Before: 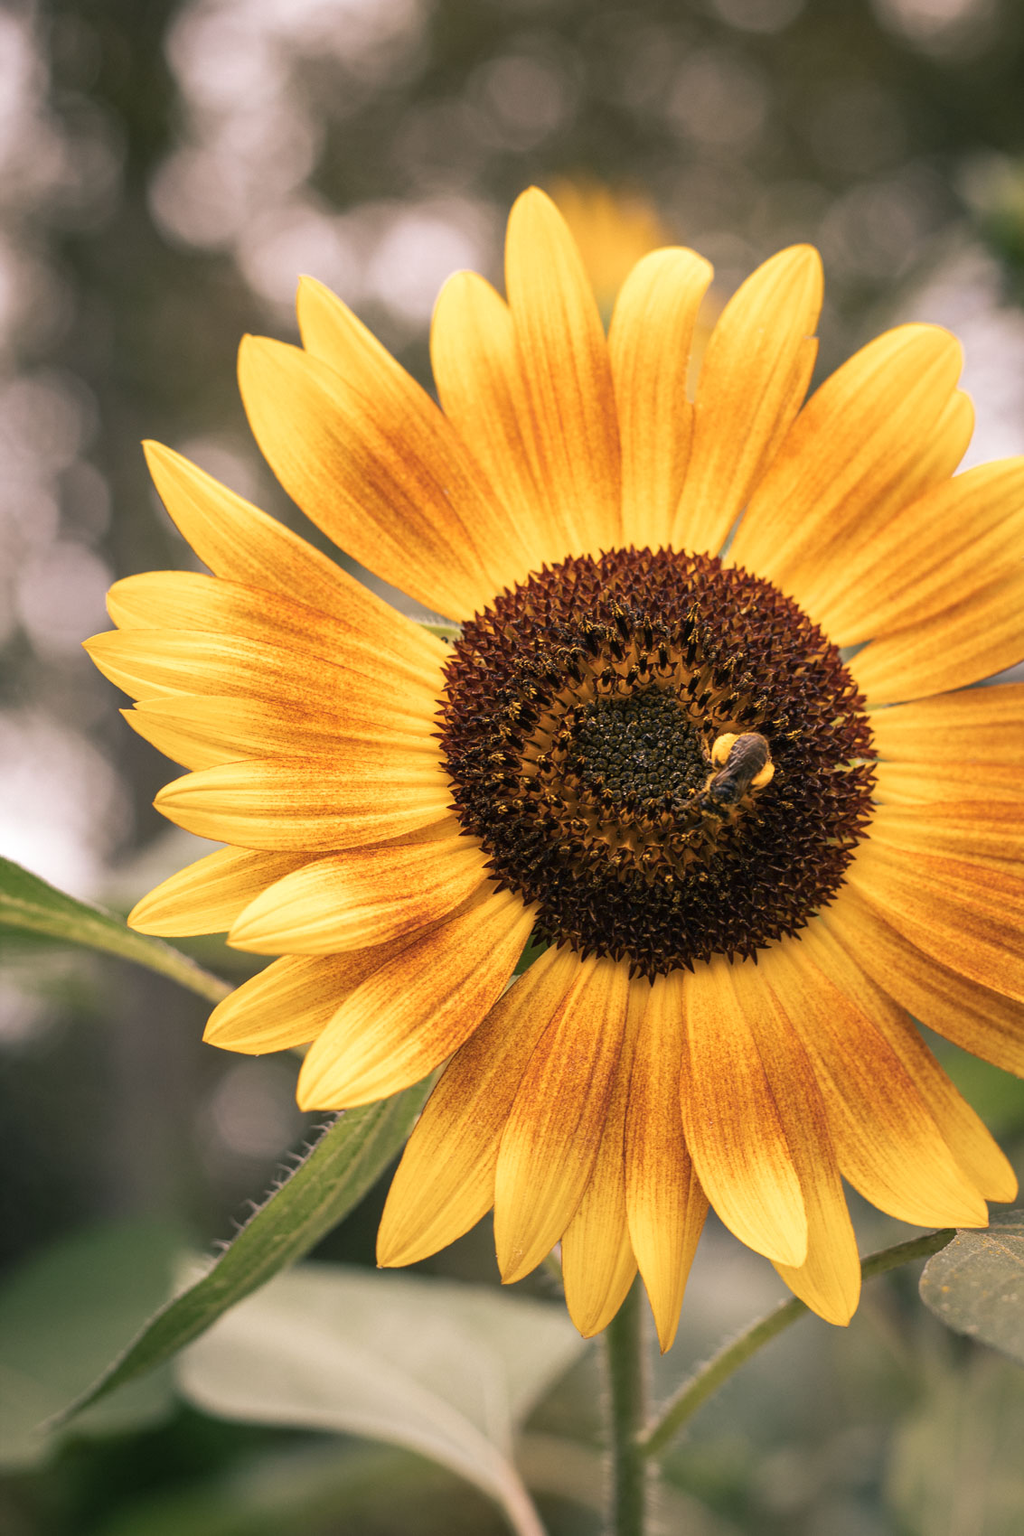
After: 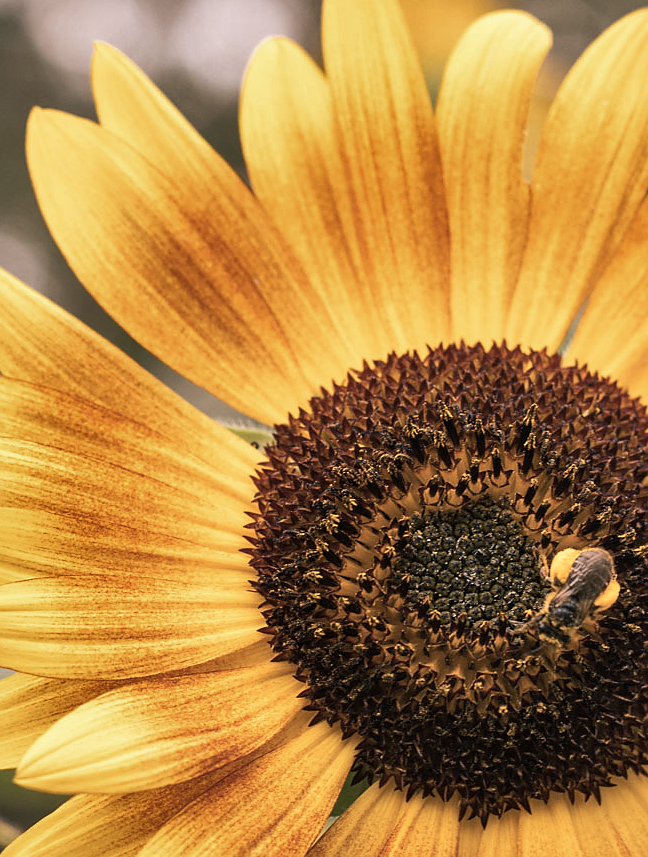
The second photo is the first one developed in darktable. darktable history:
sharpen: radius 0.969, amount 0.604
shadows and highlights: soften with gaussian
color correction: saturation 0.85
crop: left 20.932%, top 15.471%, right 21.848%, bottom 34.081%
